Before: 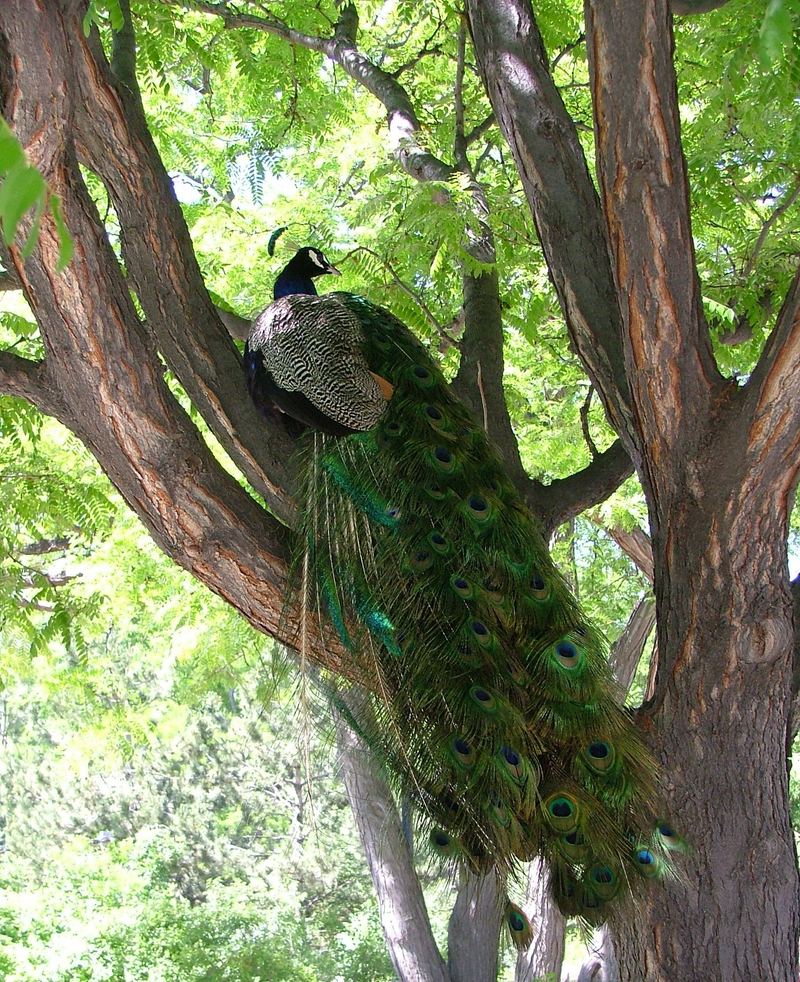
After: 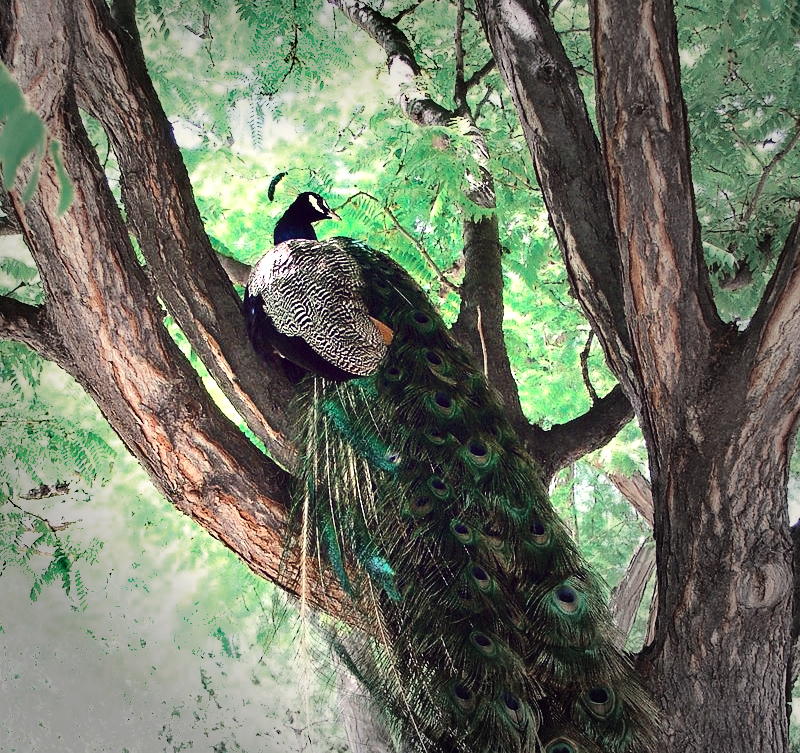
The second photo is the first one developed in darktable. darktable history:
color balance: lift [1.001, 0.997, 0.99, 1.01], gamma [1.007, 1, 0.975, 1.025], gain [1, 1.065, 1.052, 0.935], contrast 13.25%
crop: top 5.667%, bottom 17.637%
exposure: exposure 1.2 EV, compensate highlight preservation false
contrast brightness saturation: contrast 0.28
vignetting: fall-off start 33.76%, fall-off radius 64.94%, brightness -0.575, center (-0.12, -0.002), width/height ratio 0.959
color zones: curves: ch0 [(0, 0.5) (0.125, 0.4) (0.25, 0.5) (0.375, 0.4) (0.5, 0.4) (0.625, 0.6) (0.75, 0.6) (0.875, 0.5)]; ch1 [(0, 0.35) (0.125, 0.45) (0.25, 0.35) (0.375, 0.35) (0.5, 0.35) (0.625, 0.35) (0.75, 0.45) (0.875, 0.35)]; ch2 [(0, 0.6) (0.125, 0.5) (0.25, 0.5) (0.375, 0.6) (0.5, 0.6) (0.625, 0.5) (0.75, 0.5) (0.875, 0.5)]
shadows and highlights: soften with gaussian
